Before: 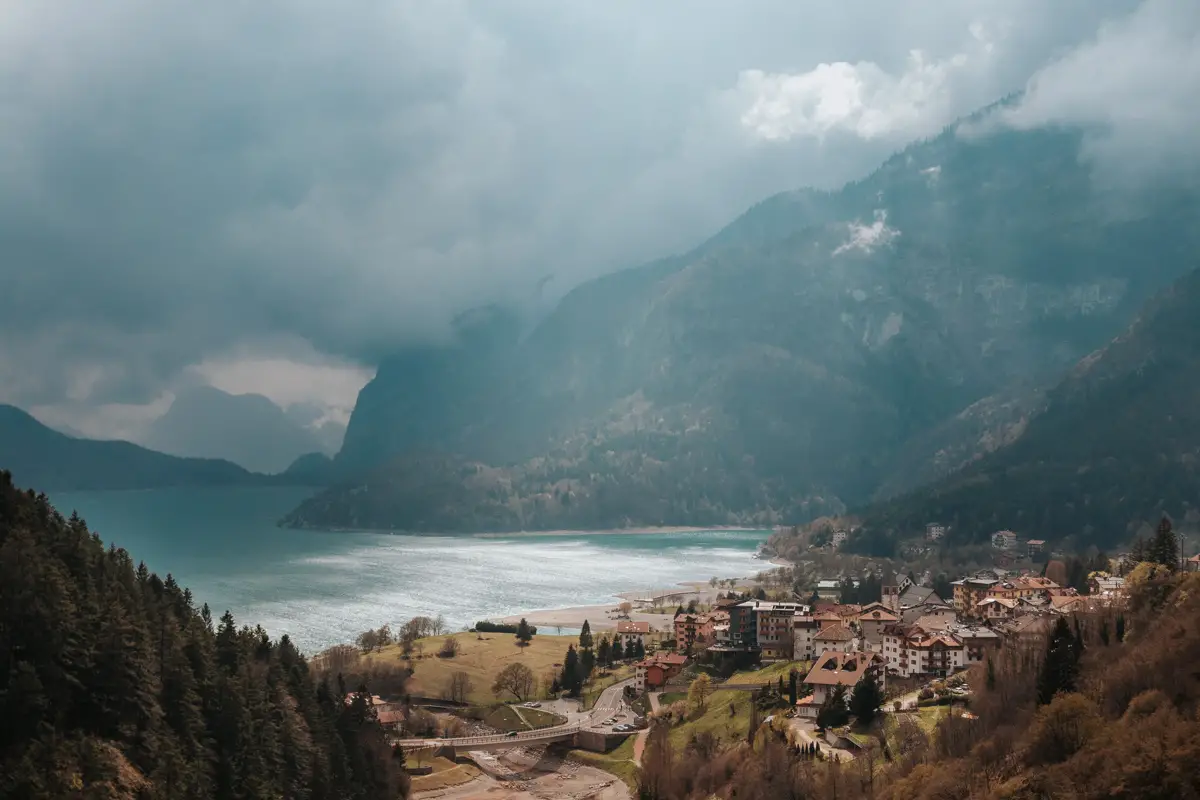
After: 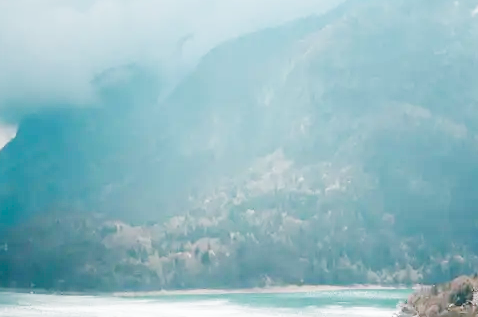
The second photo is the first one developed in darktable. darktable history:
base curve: curves: ch0 [(0, 0) (0, 0) (0.002, 0.001) (0.008, 0.003) (0.019, 0.011) (0.037, 0.037) (0.064, 0.11) (0.102, 0.232) (0.152, 0.379) (0.216, 0.524) (0.296, 0.665) (0.394, 0.789) (0.512, 0.881) (0.651, 0.945) (0.813, 0.986) (1, 1)], preserve colors none
crop: left 30.007%, top 30.166%, right 30.151%, bottom 30.152%
